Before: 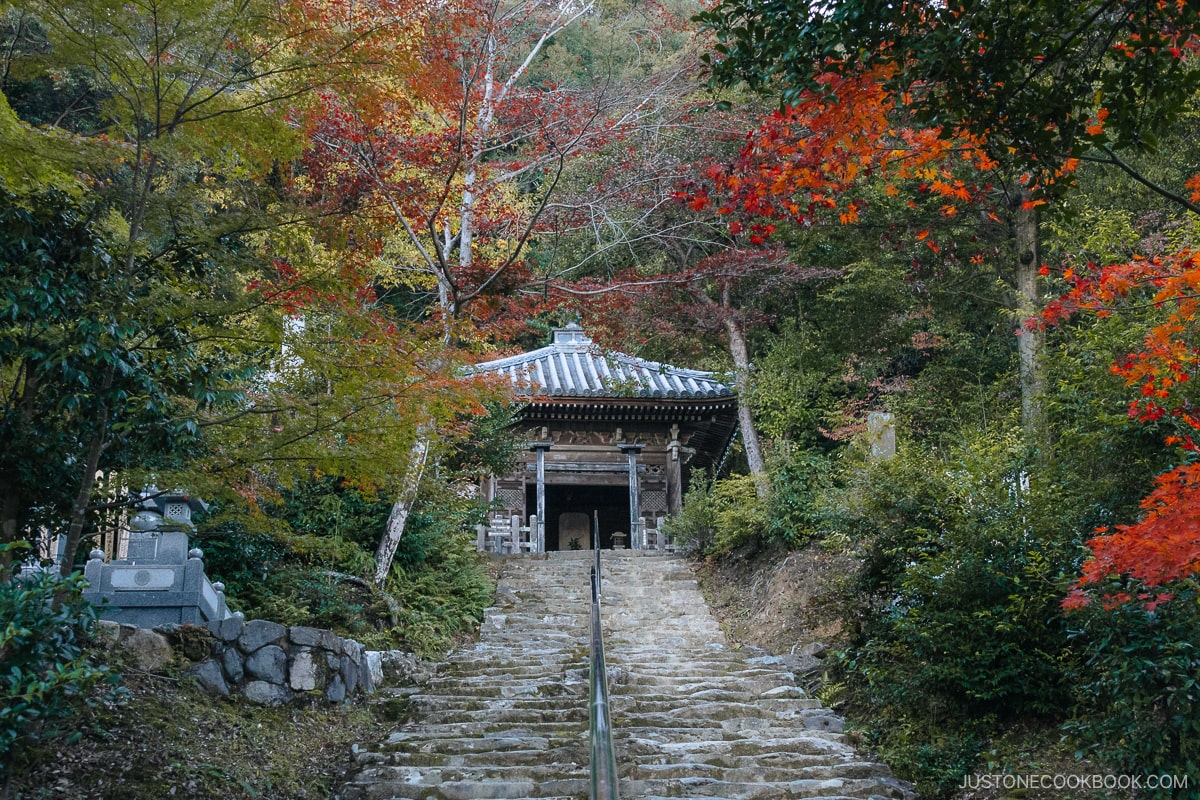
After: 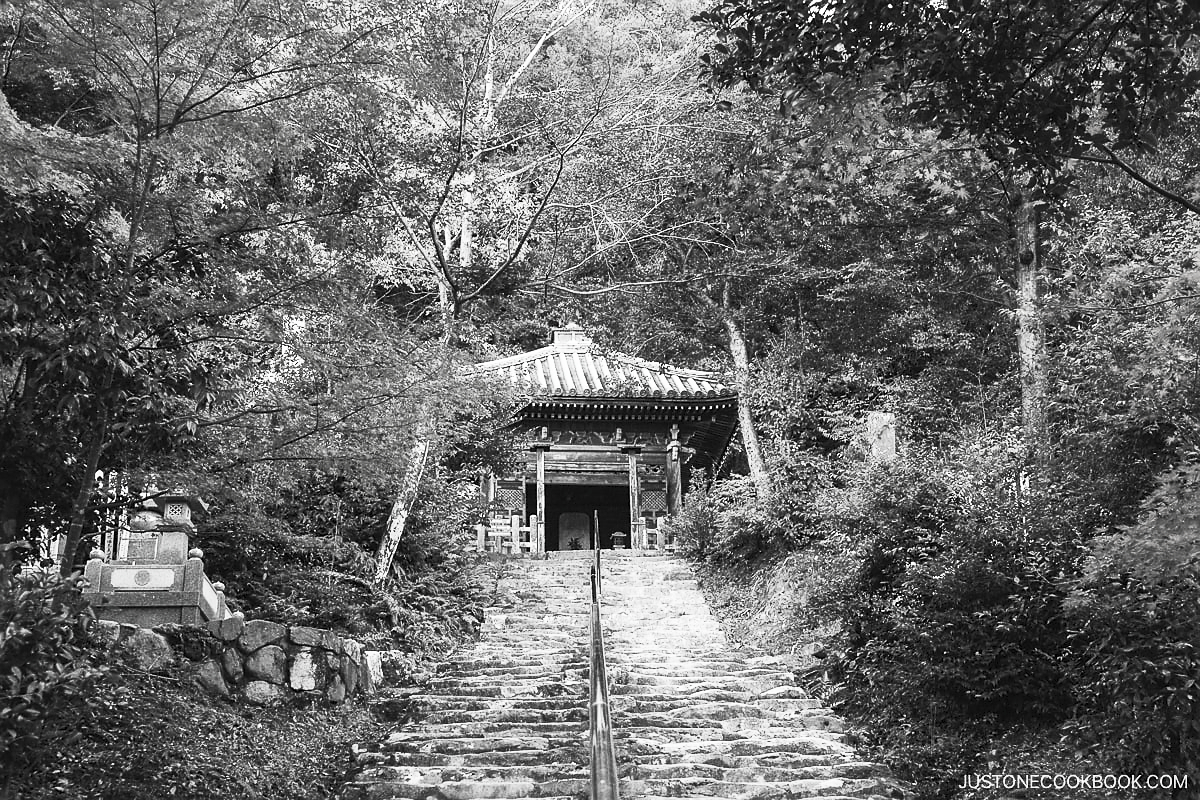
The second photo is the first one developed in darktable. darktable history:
sharpen: radius 0.974, amount 0.61
contrast brightness saturation: contrast 0.534, brightness 0.459, saturation -0.992
